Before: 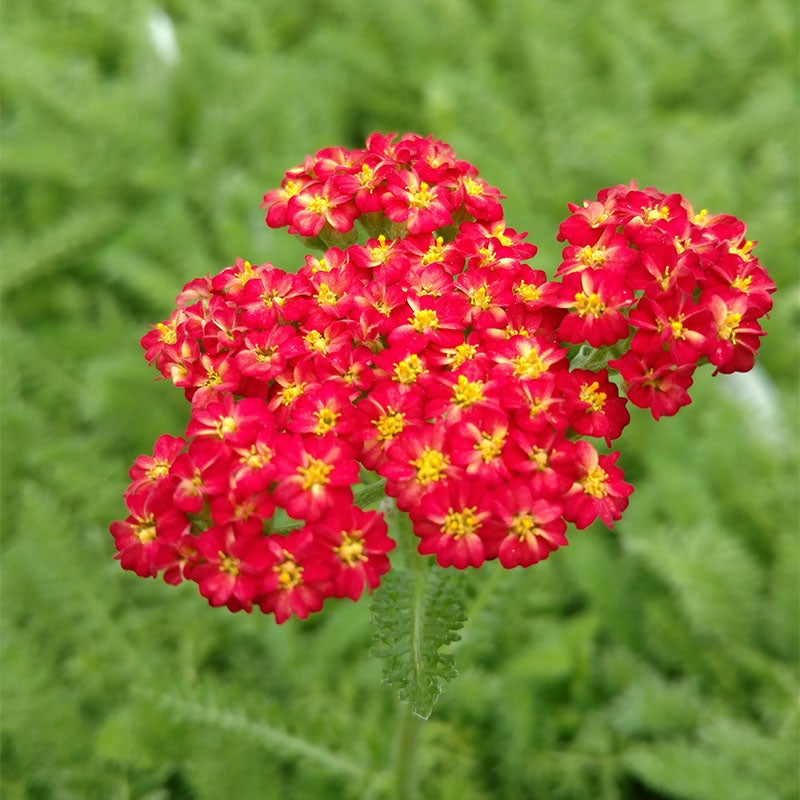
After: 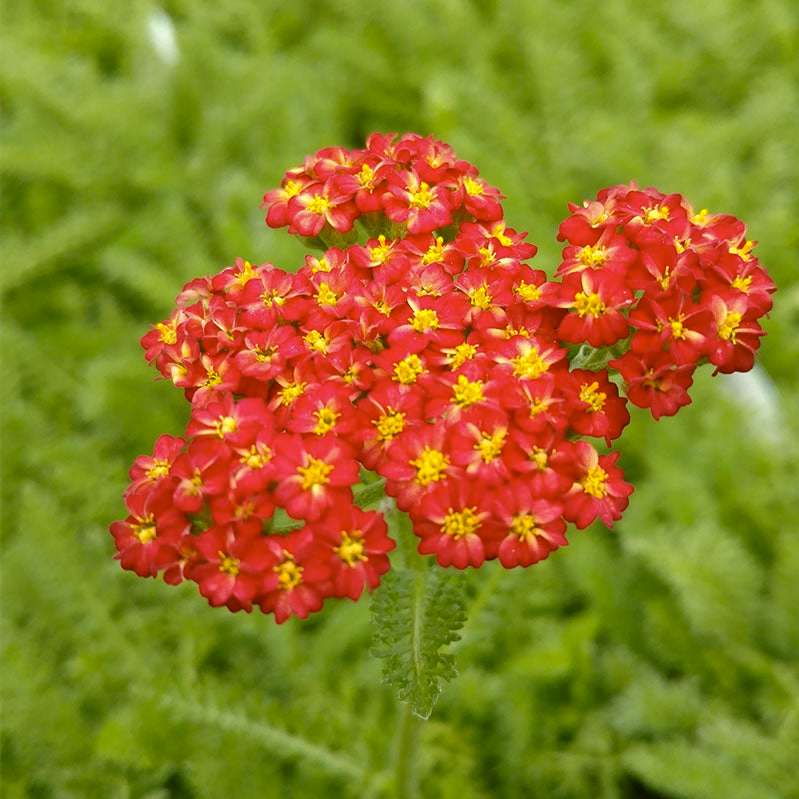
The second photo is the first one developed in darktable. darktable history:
color contrast: green-magenta contrast 0.85, blue-yellow contrast 1.25, unbound 0
